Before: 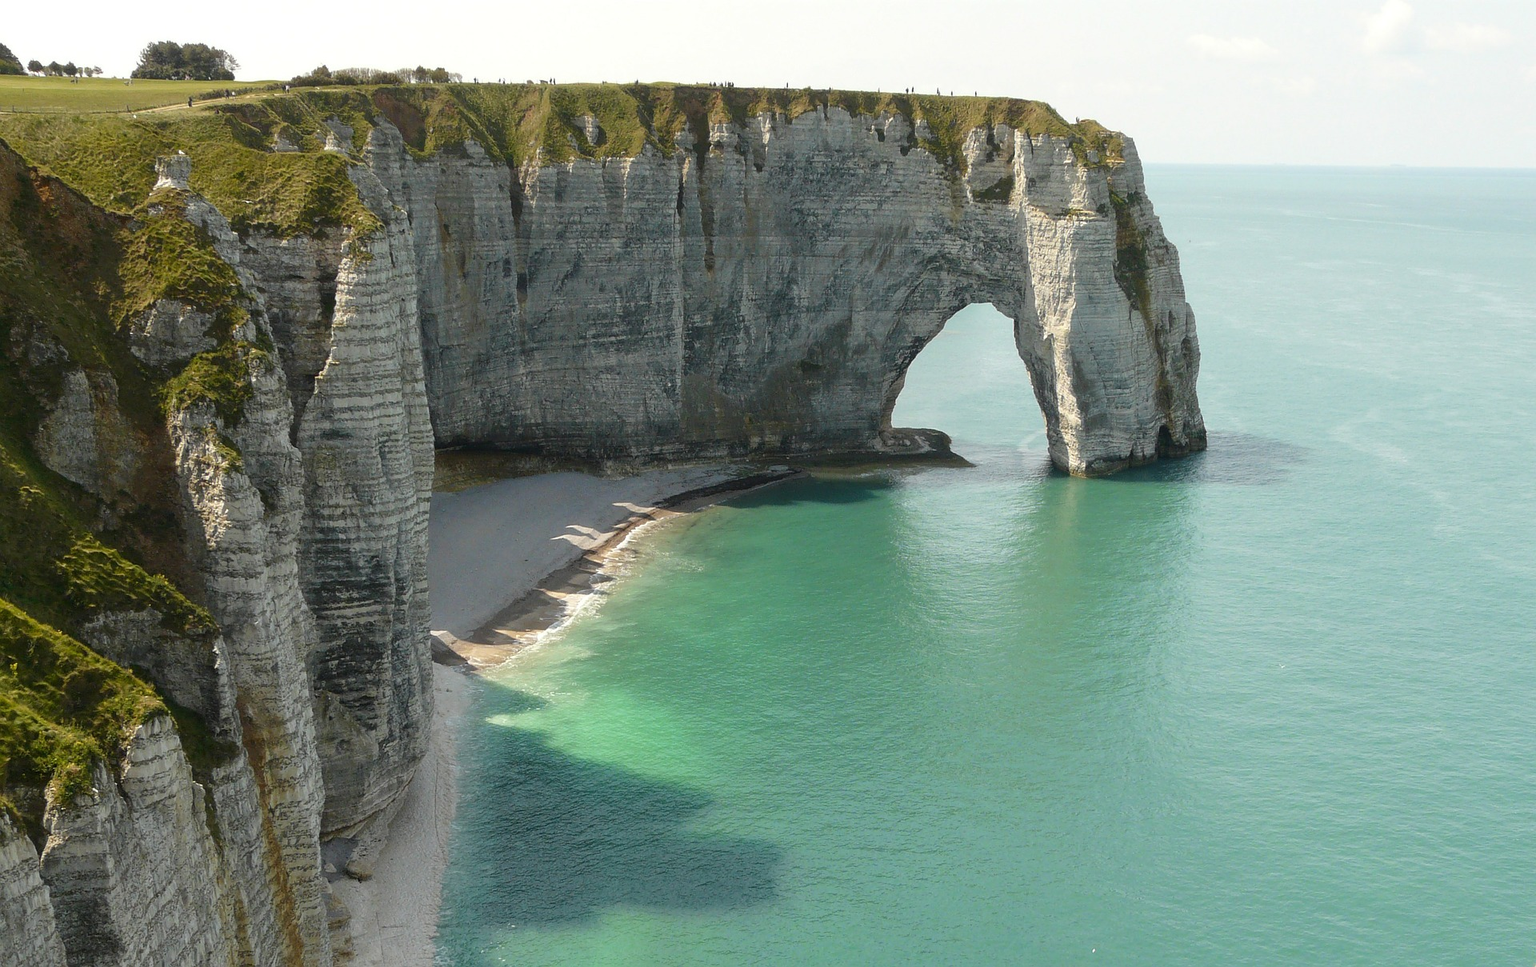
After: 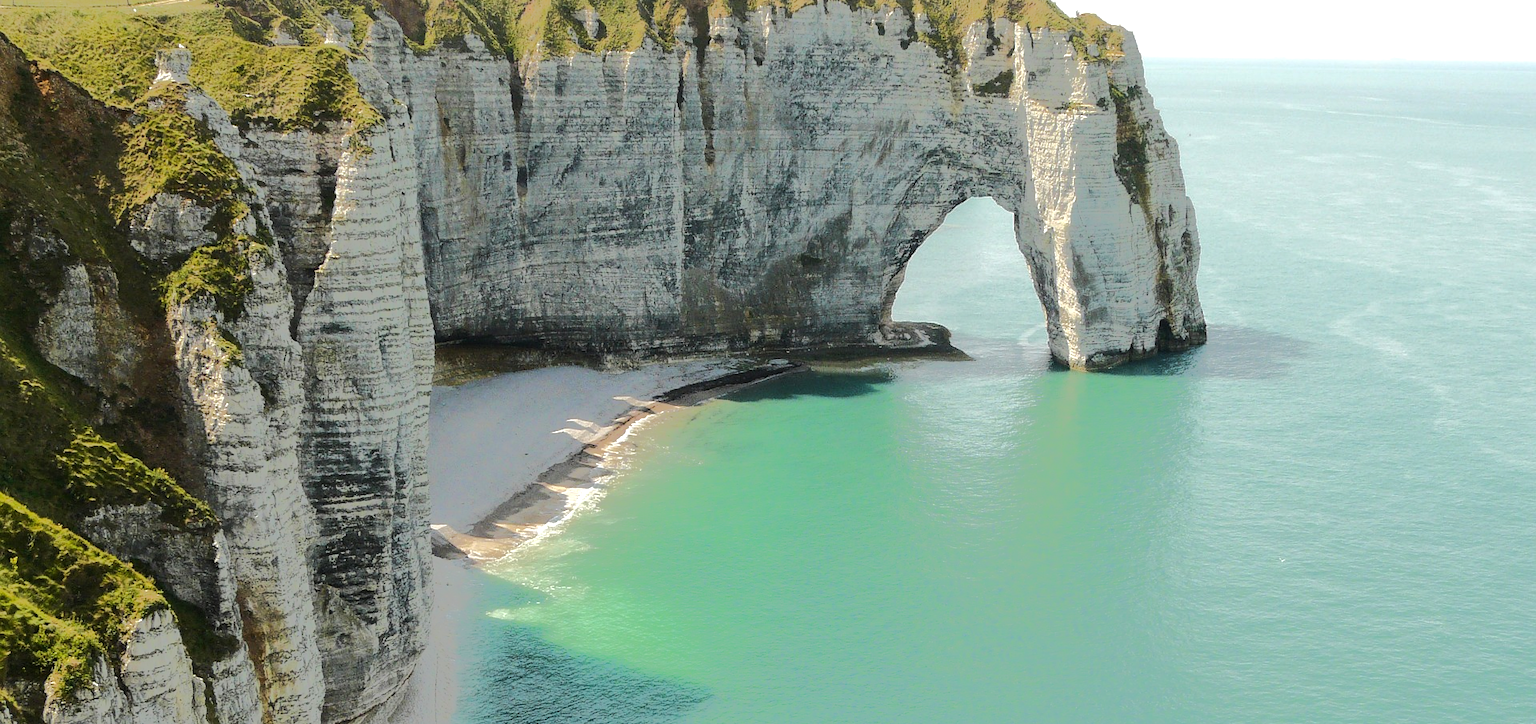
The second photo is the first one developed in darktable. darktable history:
crop: top 11.065%, bottom 13.938%
tone equalizer: -8 EV -0.514 EV, -7 EV -0.351 EV, -6 EV -0.08 EV, -5 EV 0.375 EV, -4 EV 0.974 EV, -3 EV 0.797 EV, -2 EV -0.012 EV, -1 EV 0.136 EV, +0 EV -0.035 EV, edges refinement/feathering 500, mask exposure compensation -1.57 EV, preserve details no
exposure: exposure 0.171 EV, compensate highlight preservation false
